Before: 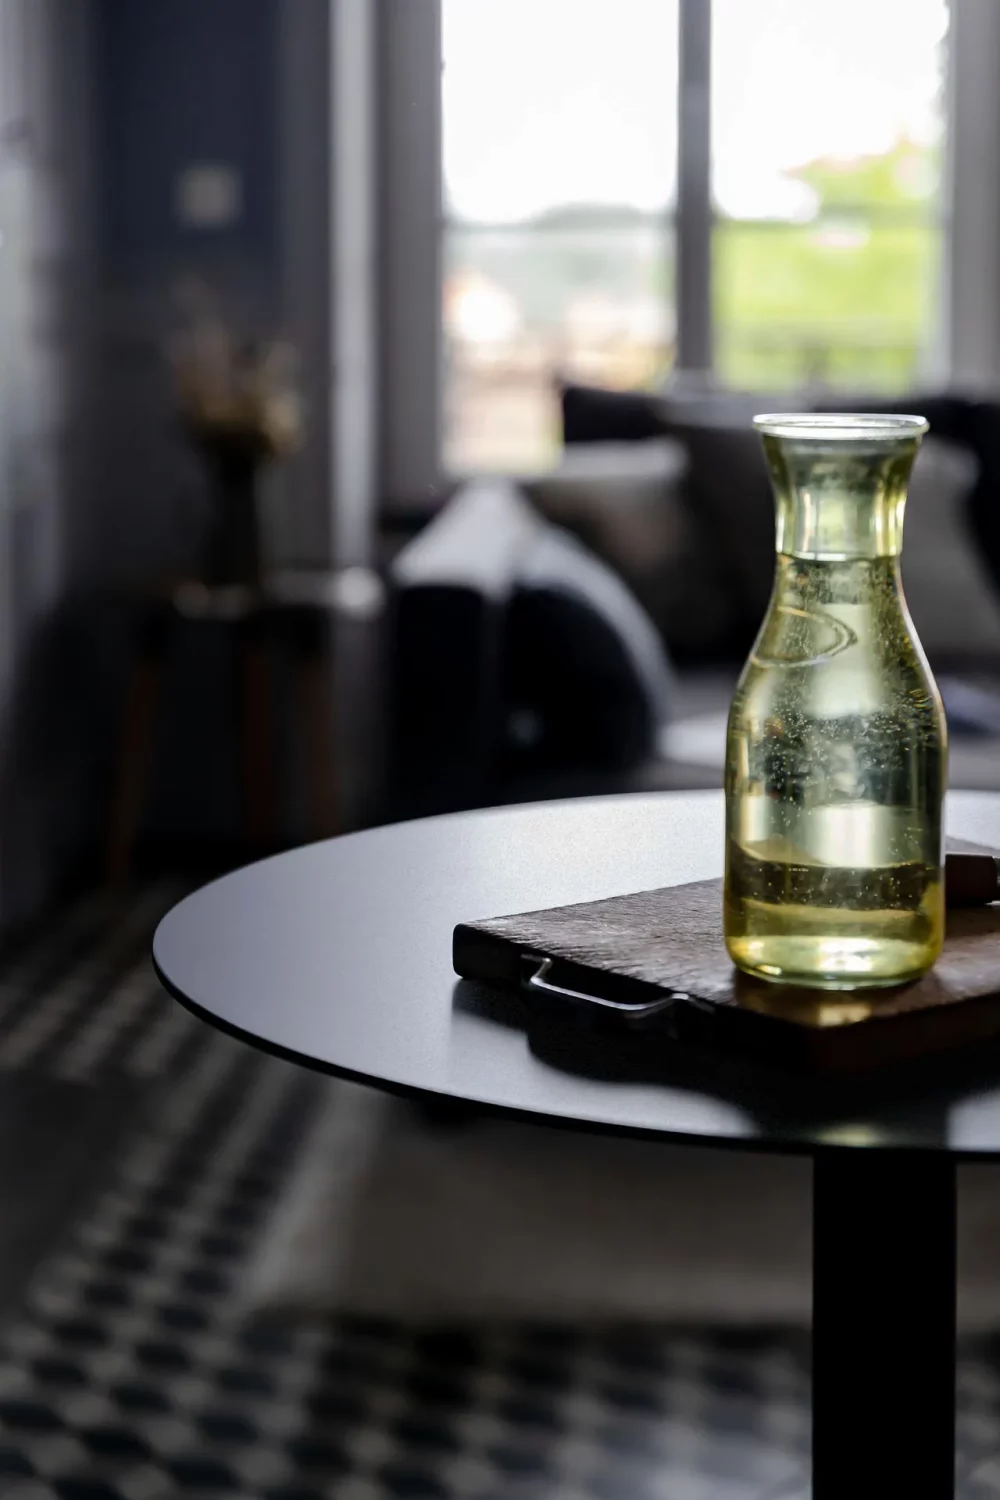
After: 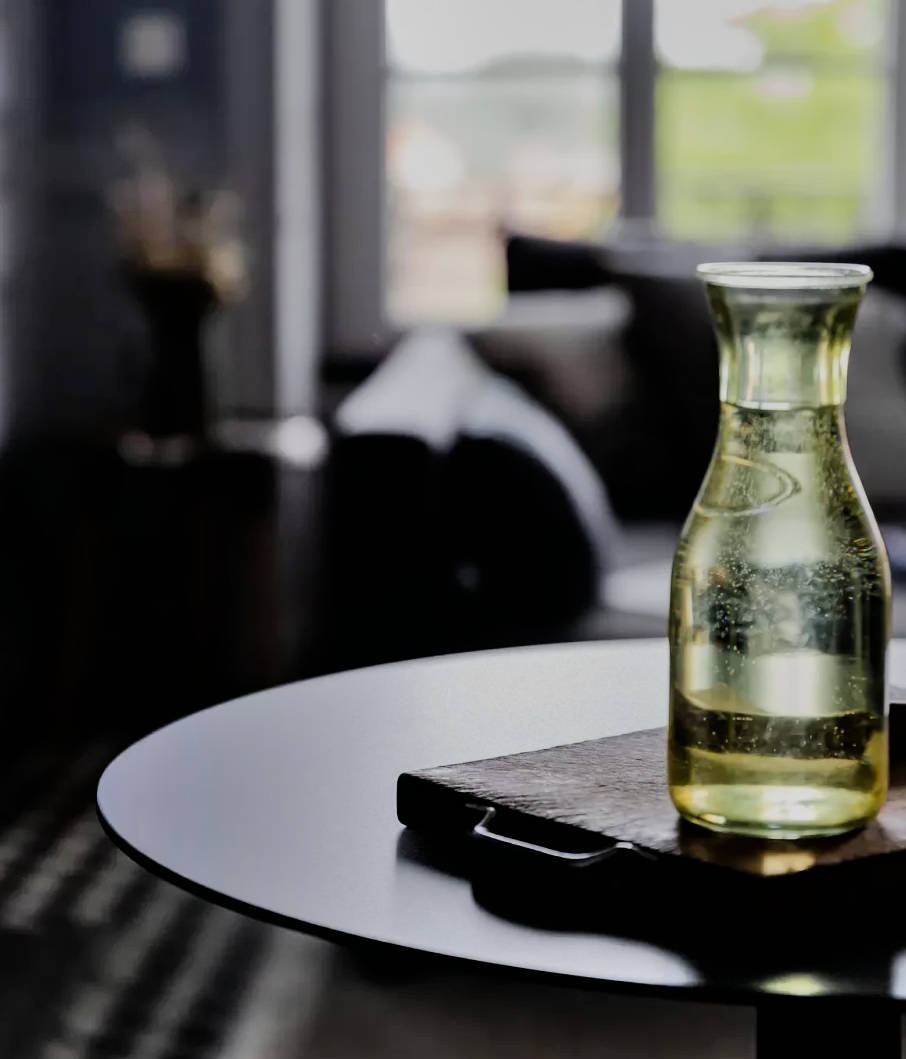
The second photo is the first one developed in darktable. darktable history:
crop: left 5.695%, top 10.087%, right 3.7%, bottom 19.302%
shadows and highlights: soften with gaussian
filmic rgb: black relative exposure -7.65 EV, white relative exposure 4.56 EV, hardness 3.61
